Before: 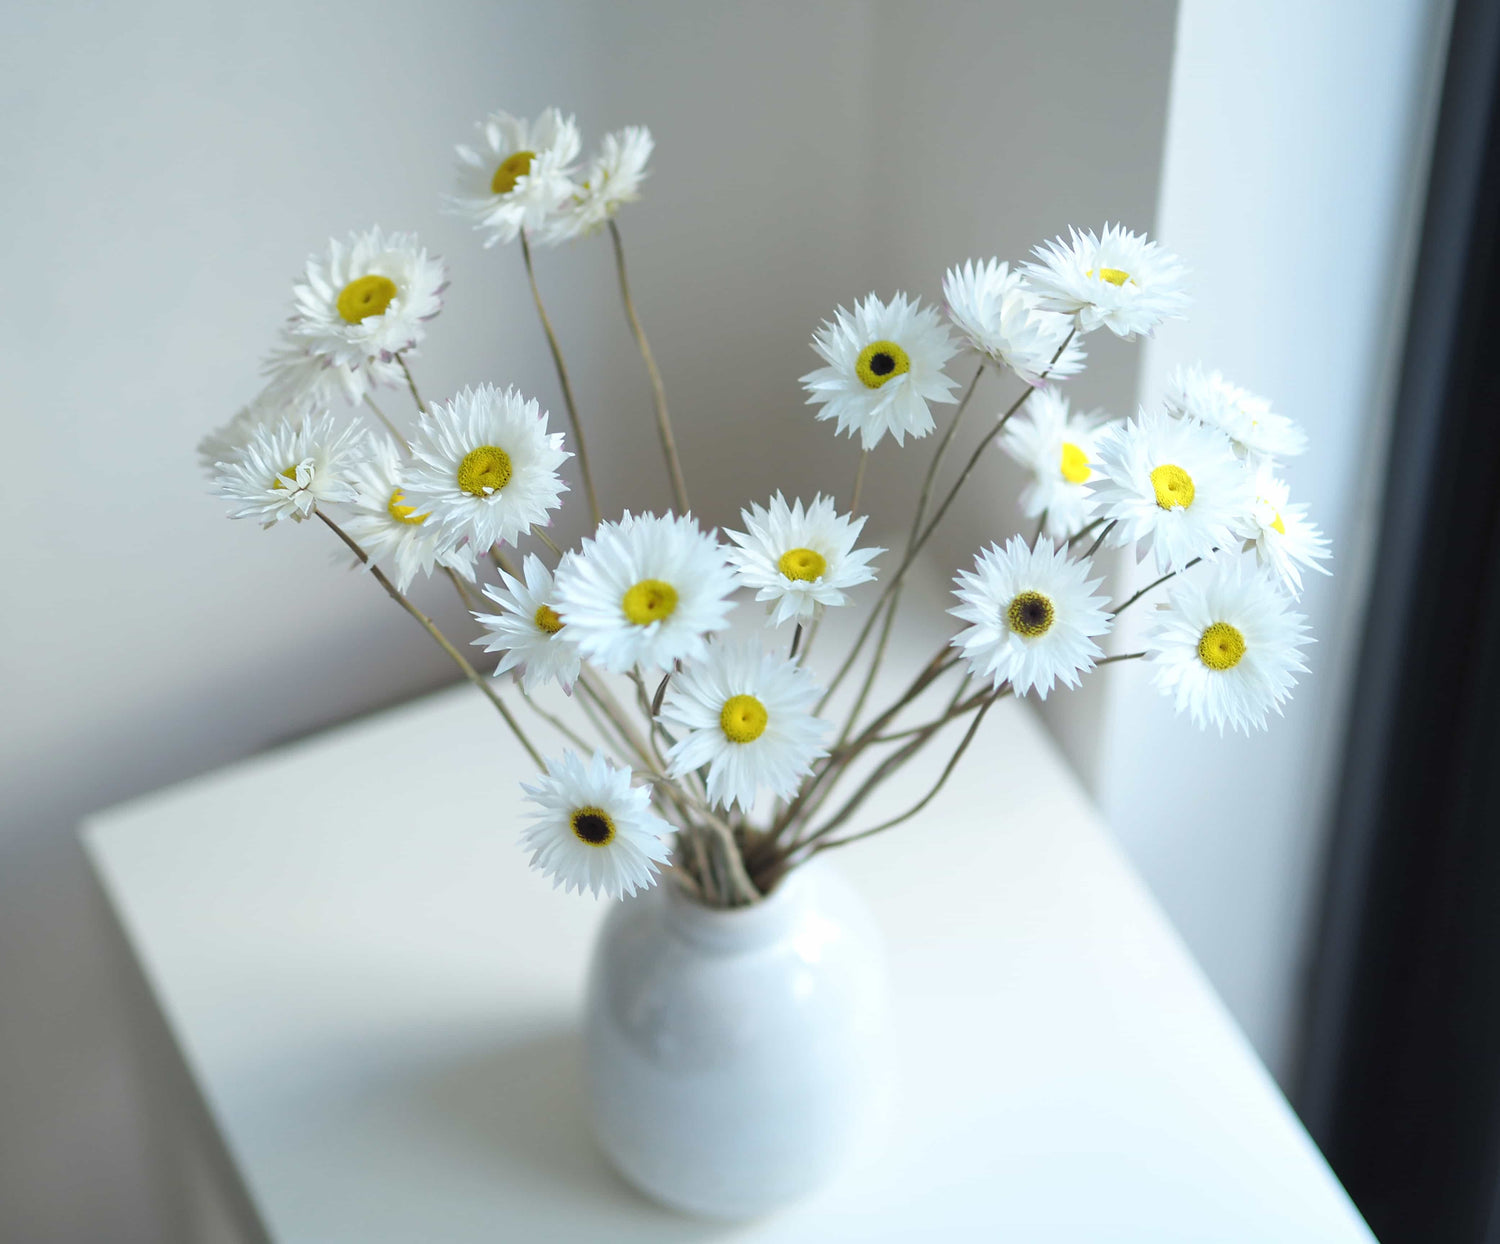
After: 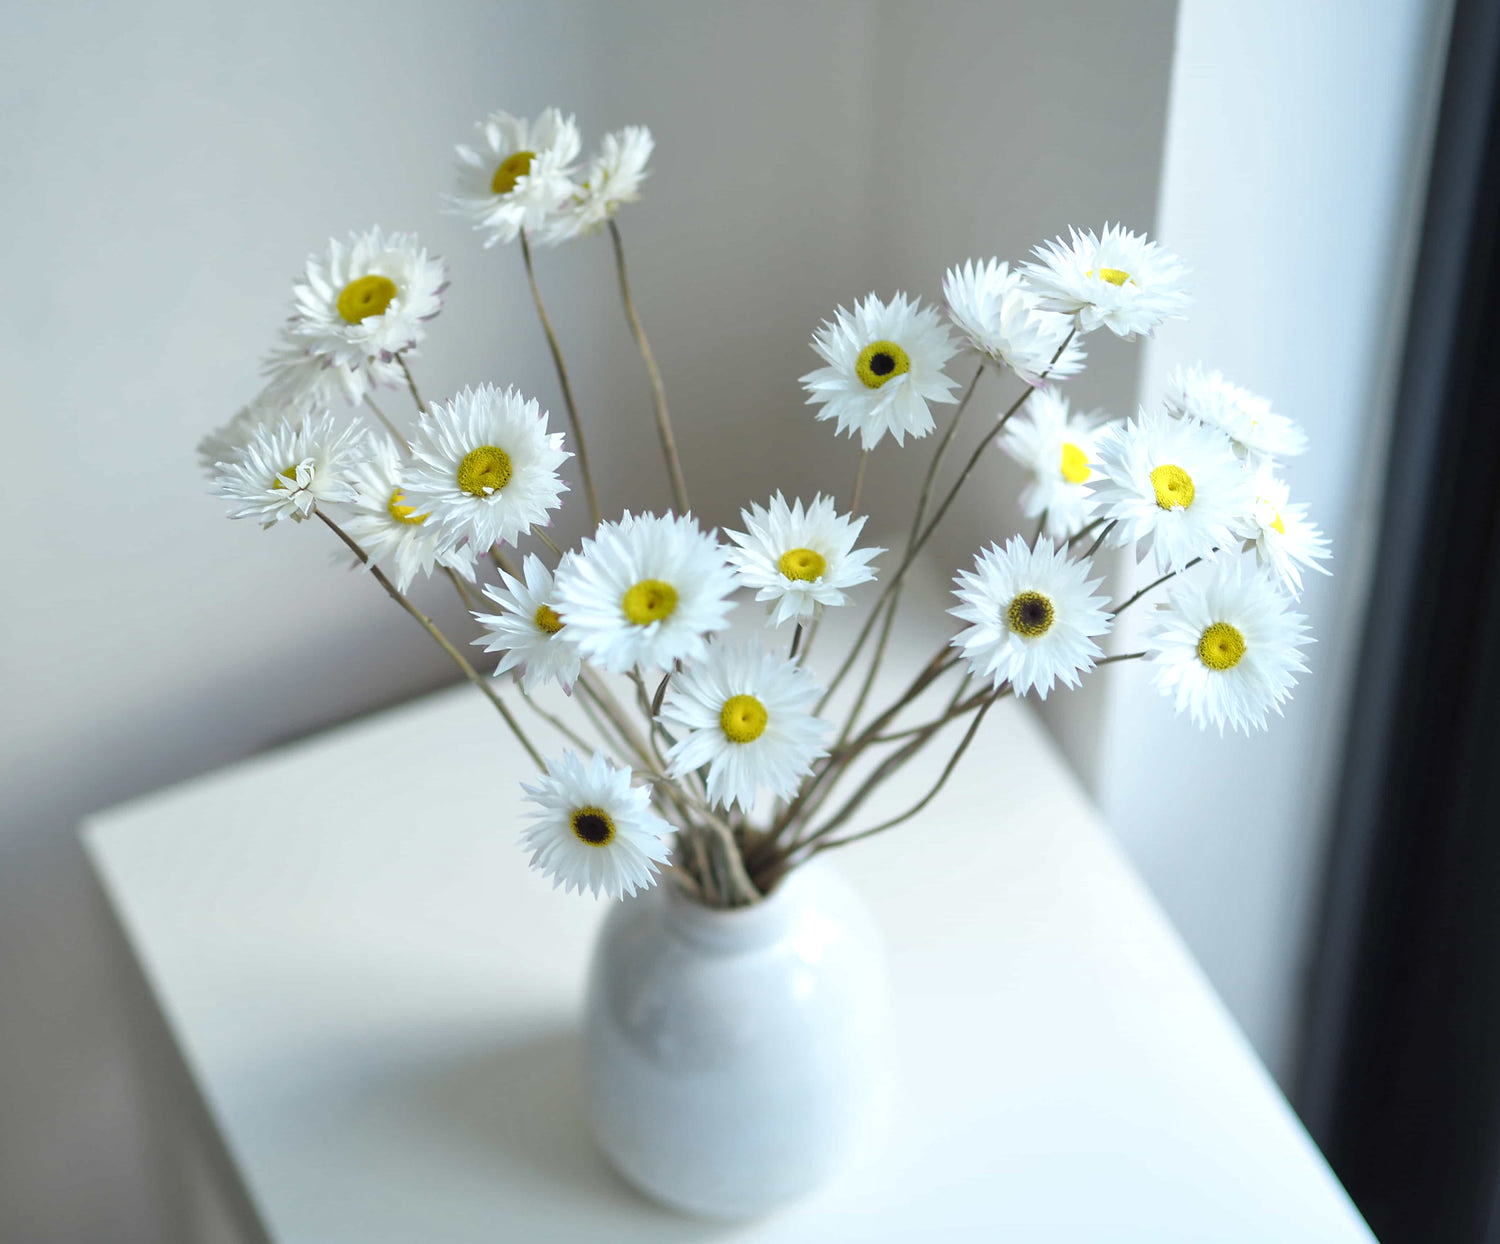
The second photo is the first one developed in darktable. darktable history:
local contrast: mode bilateral grid, contrast 20, coarseness 50, detail 128%, midtone range 0.2
